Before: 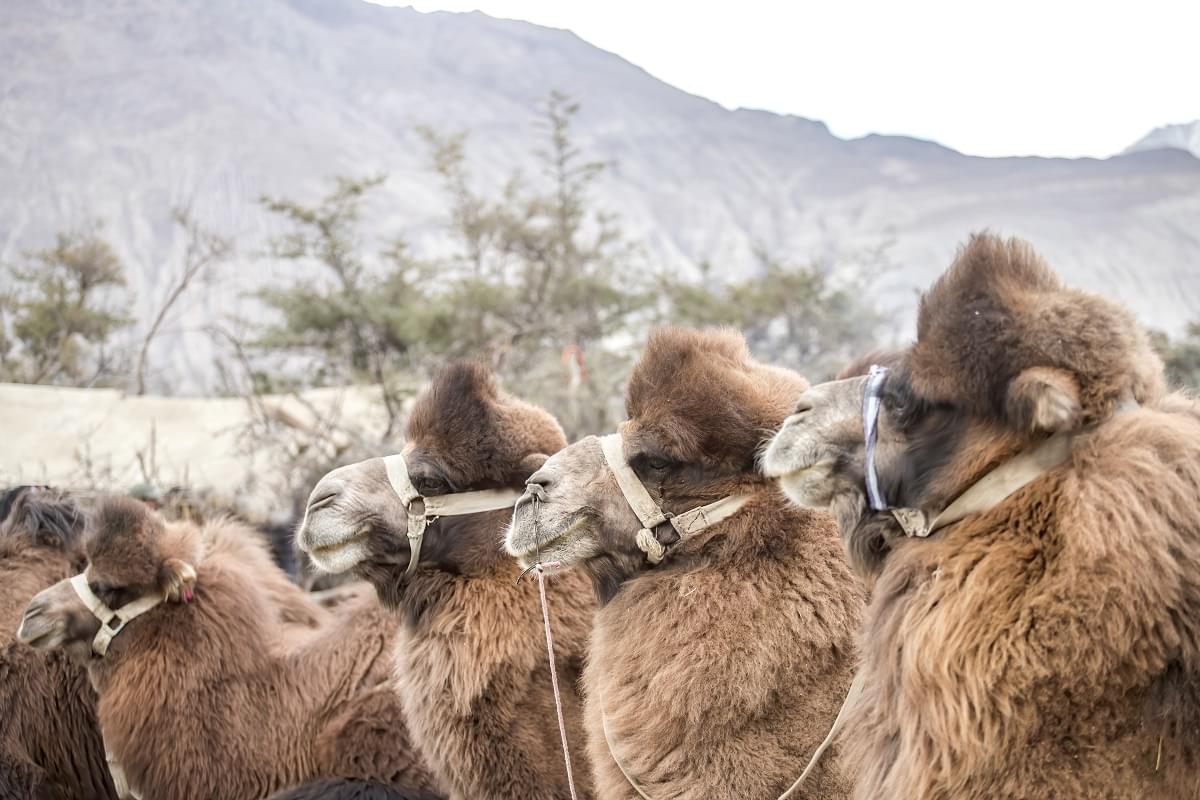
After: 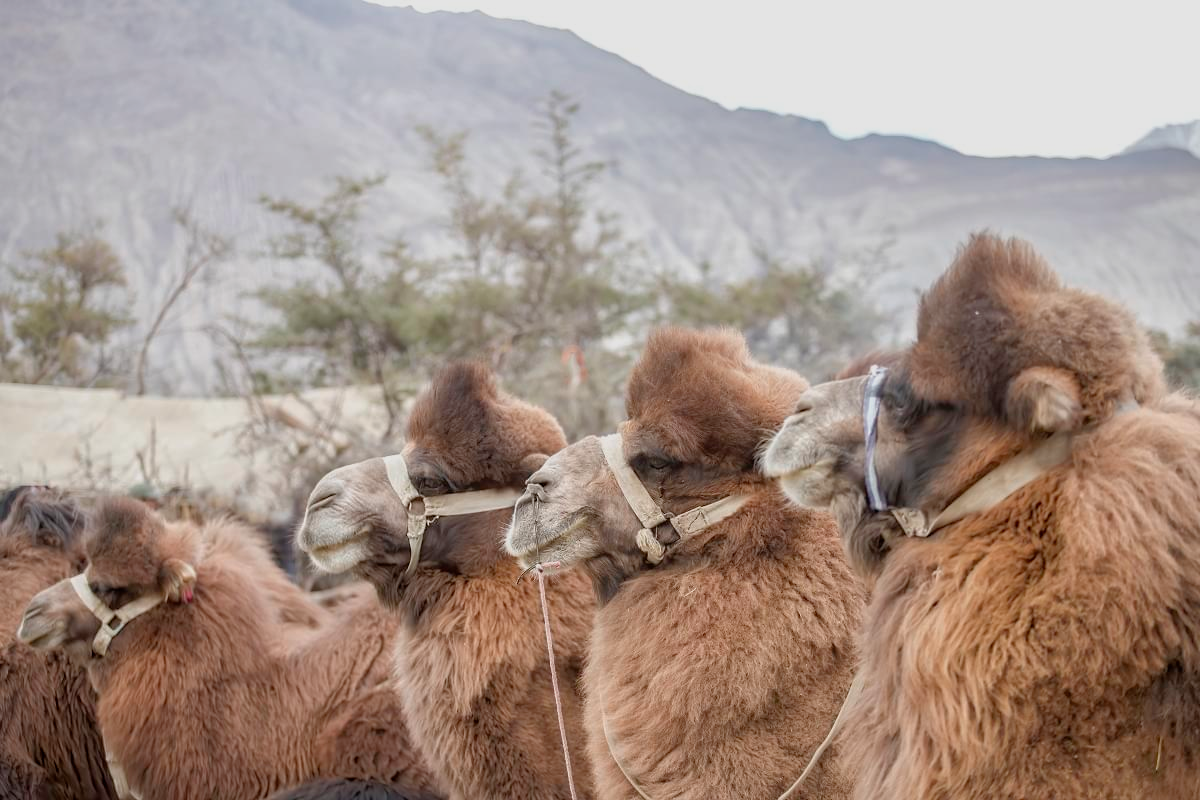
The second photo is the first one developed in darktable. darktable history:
tone equalizer: -8 EV 0.251 EV, -7 EV 0.389 EV, -6 EV 0.382 EV, -5 EV 0.232 EV, -3 EV -0.269 EV, -2 EV -0.416 EV, -1 EV -0.42 EV, +0 EV -0.245 EV, edges refinement/feathering 500, mask exposure compensation -1.57 EV, preserve details no
